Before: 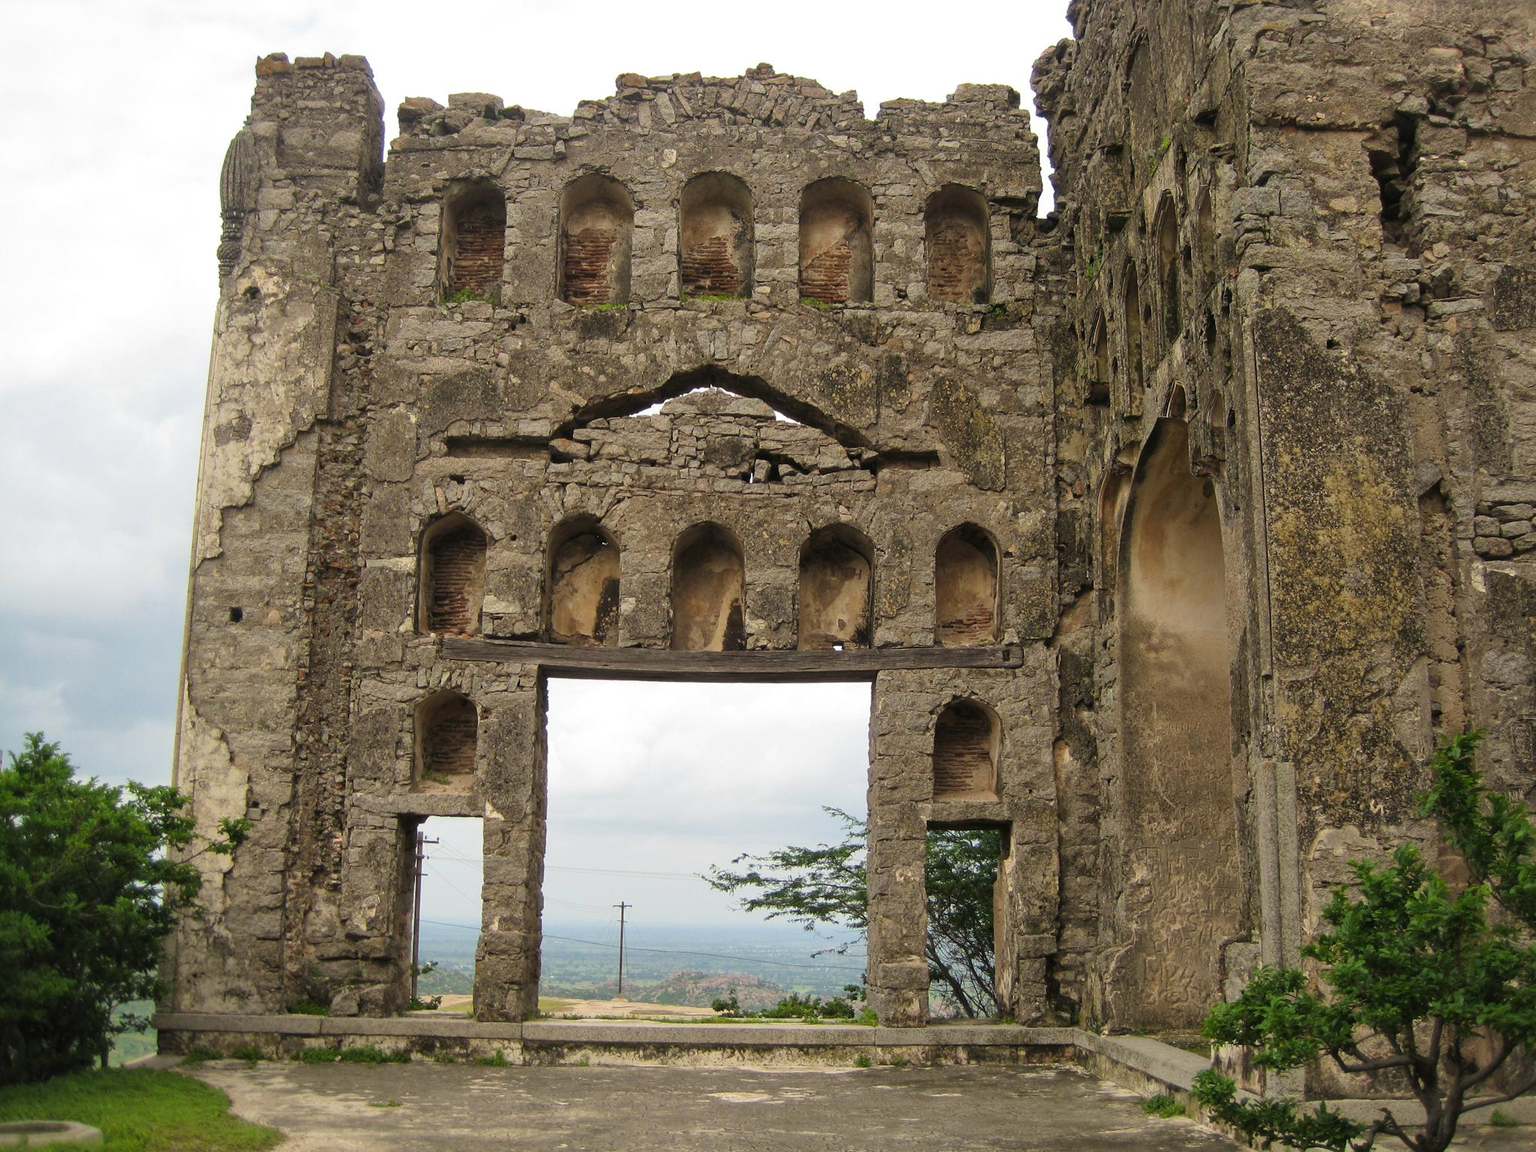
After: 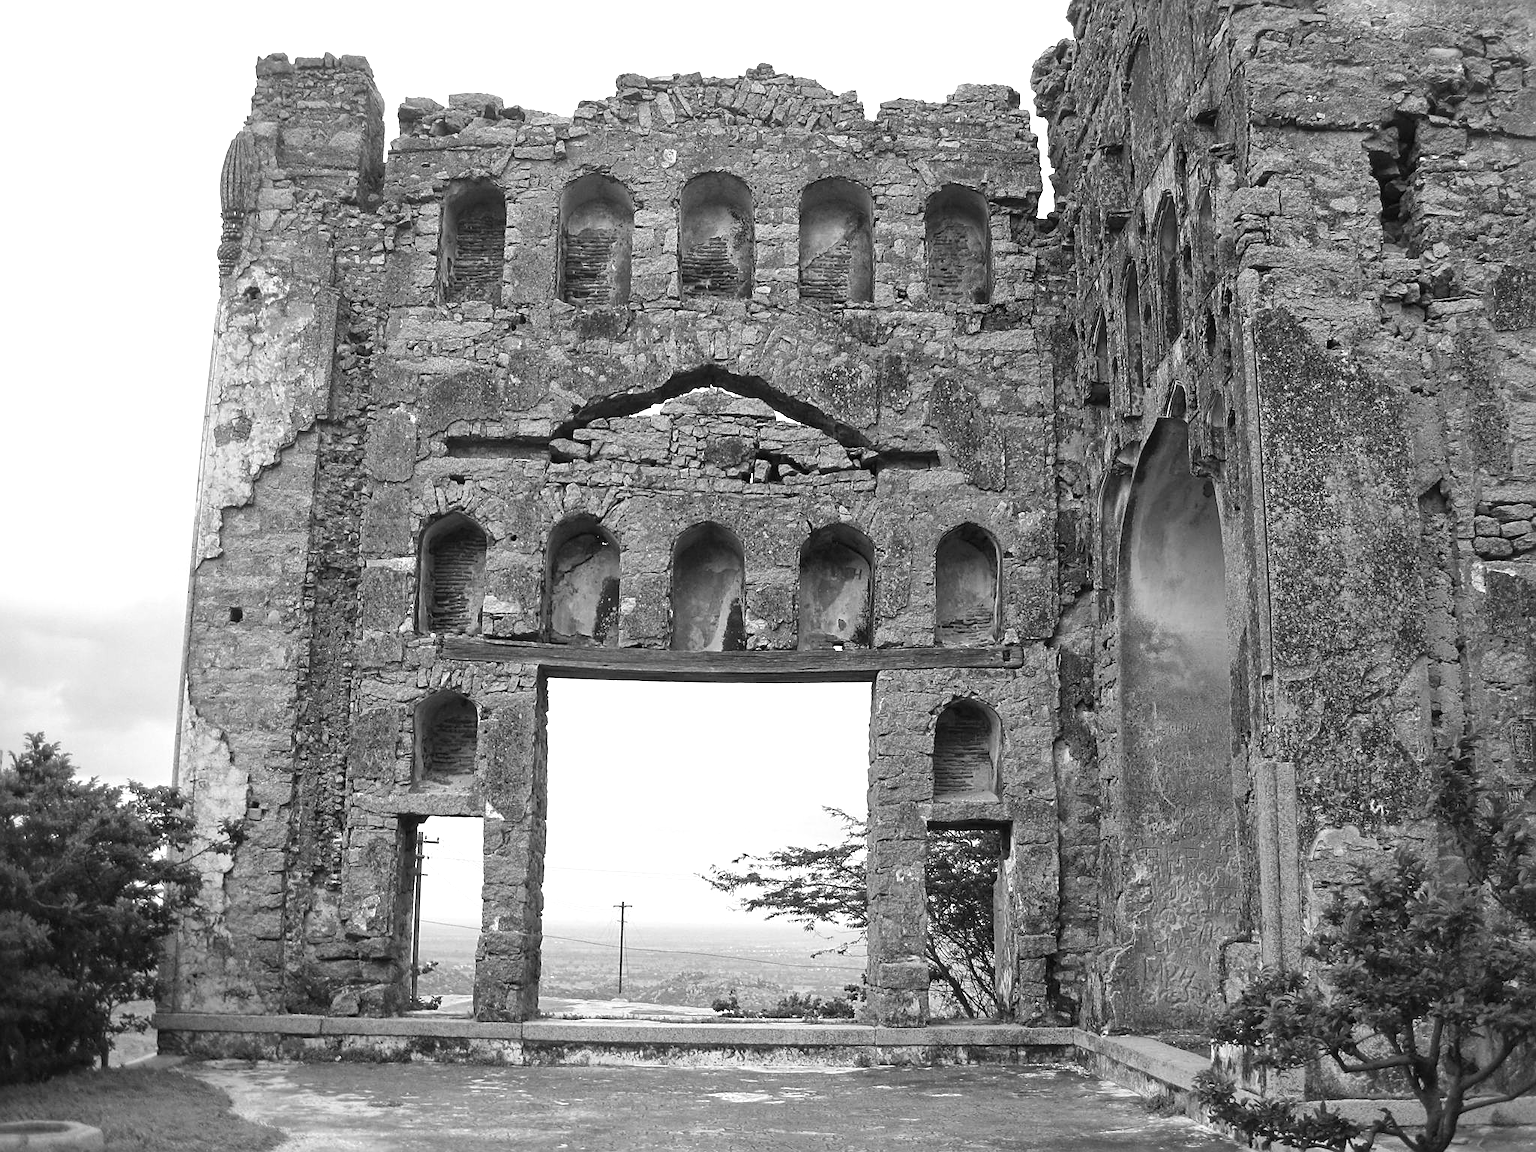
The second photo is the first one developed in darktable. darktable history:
exposure: exposure 0.564 EV, compensate highlight preservation false
white balance: red 1.004, blue 1.096
sharpen: on, module defaults
monochrome: on, module defaults
